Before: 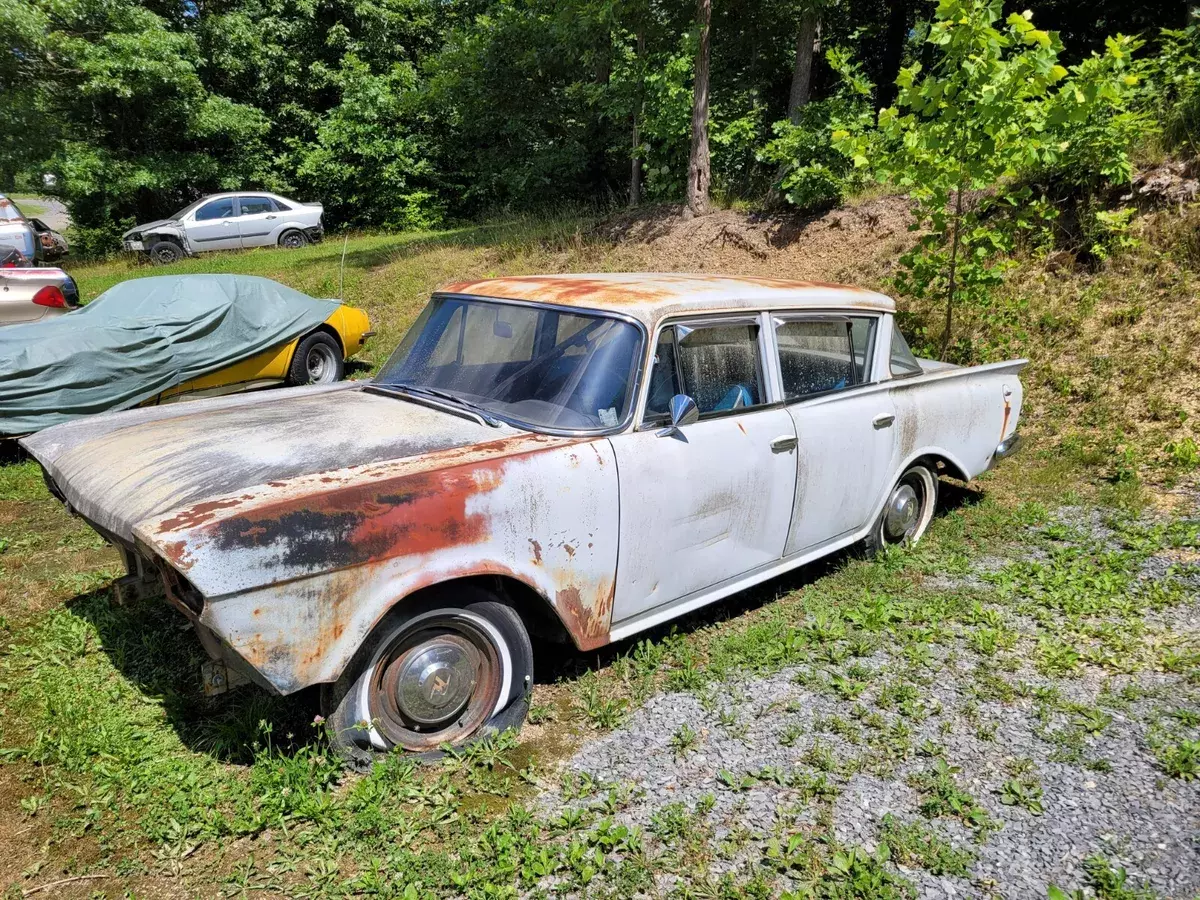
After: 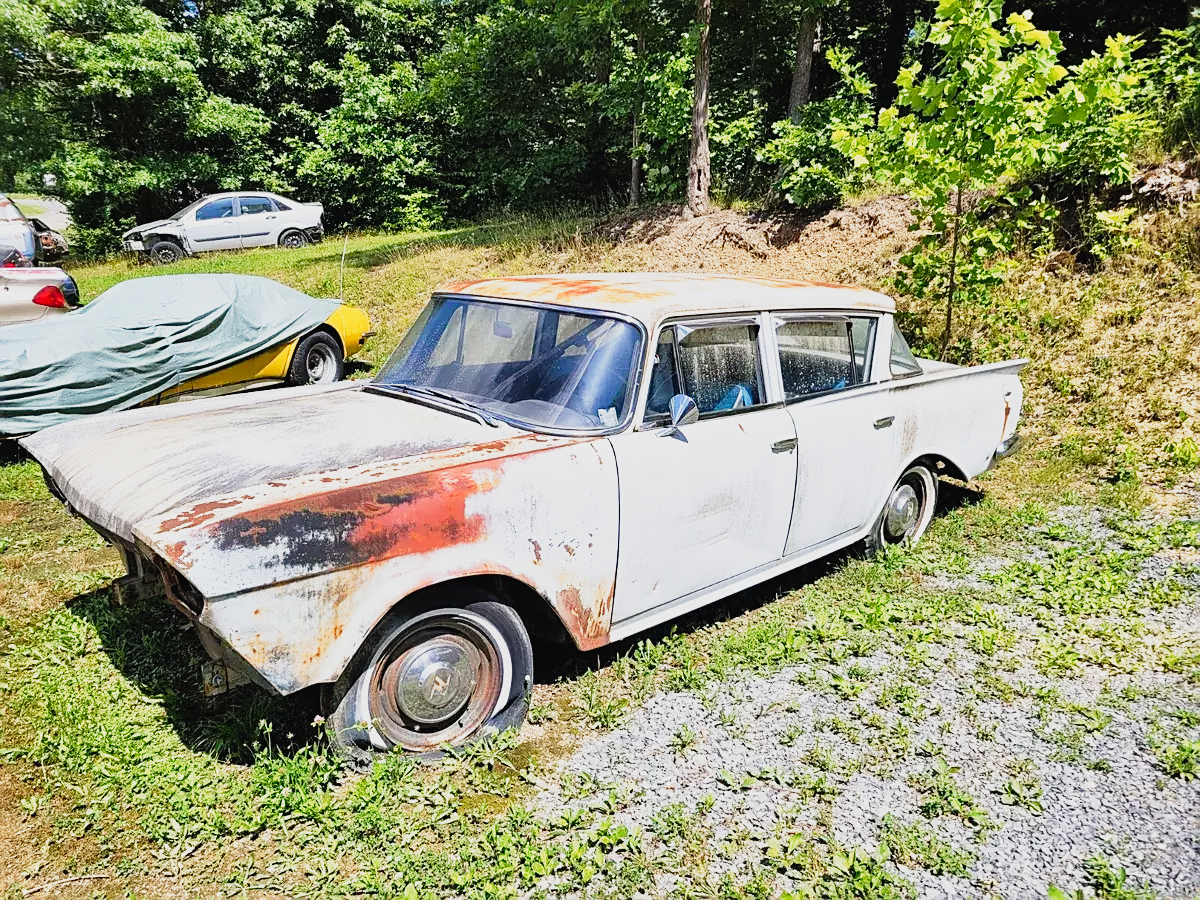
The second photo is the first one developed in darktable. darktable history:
base curve: curves: ch0 [(0, 0) (0.088, 0.125) (0.176, 0.251) (0.354, 0.501) (0.613, 0.749) (1, 0.877)], preserve colors none
tone curve: curves: ch0 [(0, 0.022) (0.114, 0.096) (0.282, 0.299) (0.456, 0.51) (0.613, 0.693) (0.786, 0.843) (0.999, 0.949)]; ch1 [(0, 0) (0.384, 0.365) (0.463, 0.447) (0.486, 0.474) (0.503, 0.5) (0.535, 0.522) (0.555, 0.546) (0.593, 0.599) (0.755, 0.793) (1, 1)]; ch2 [(0, 0) (0.369, 0.375) (0.449, 0.434) (0.501, 0.5) (0.528, 0.517) (0.561, 0.57) (0.612, 0.631) (0.668, 0.659) (1, 1)], preserve colors none
sharpen: on, module defaults
